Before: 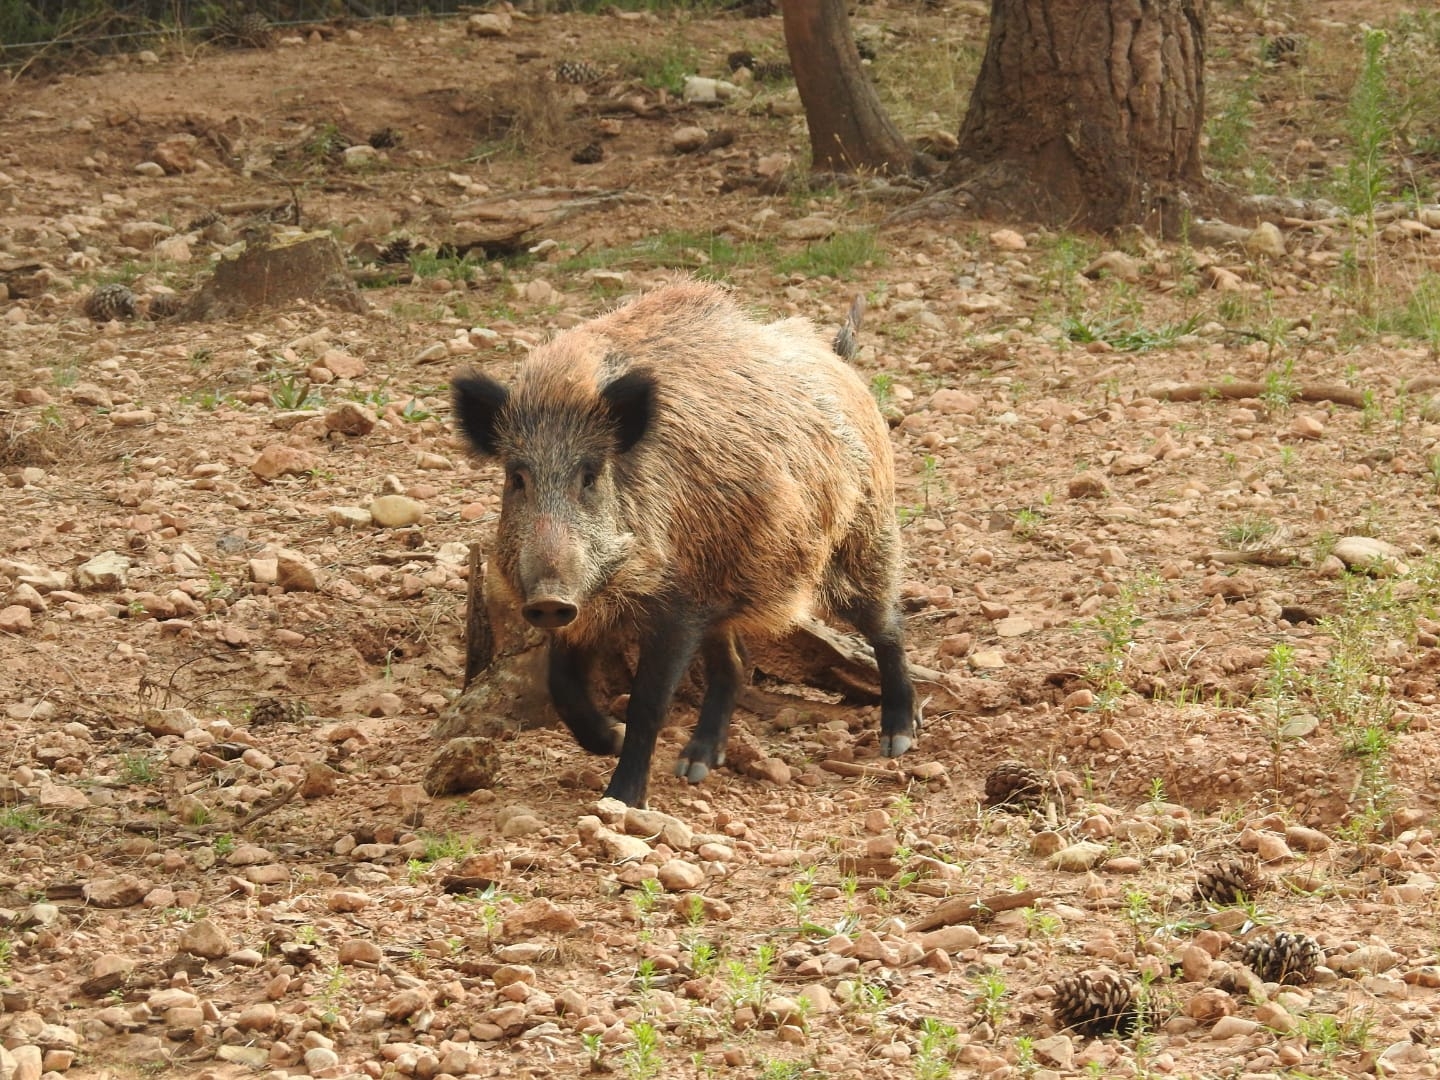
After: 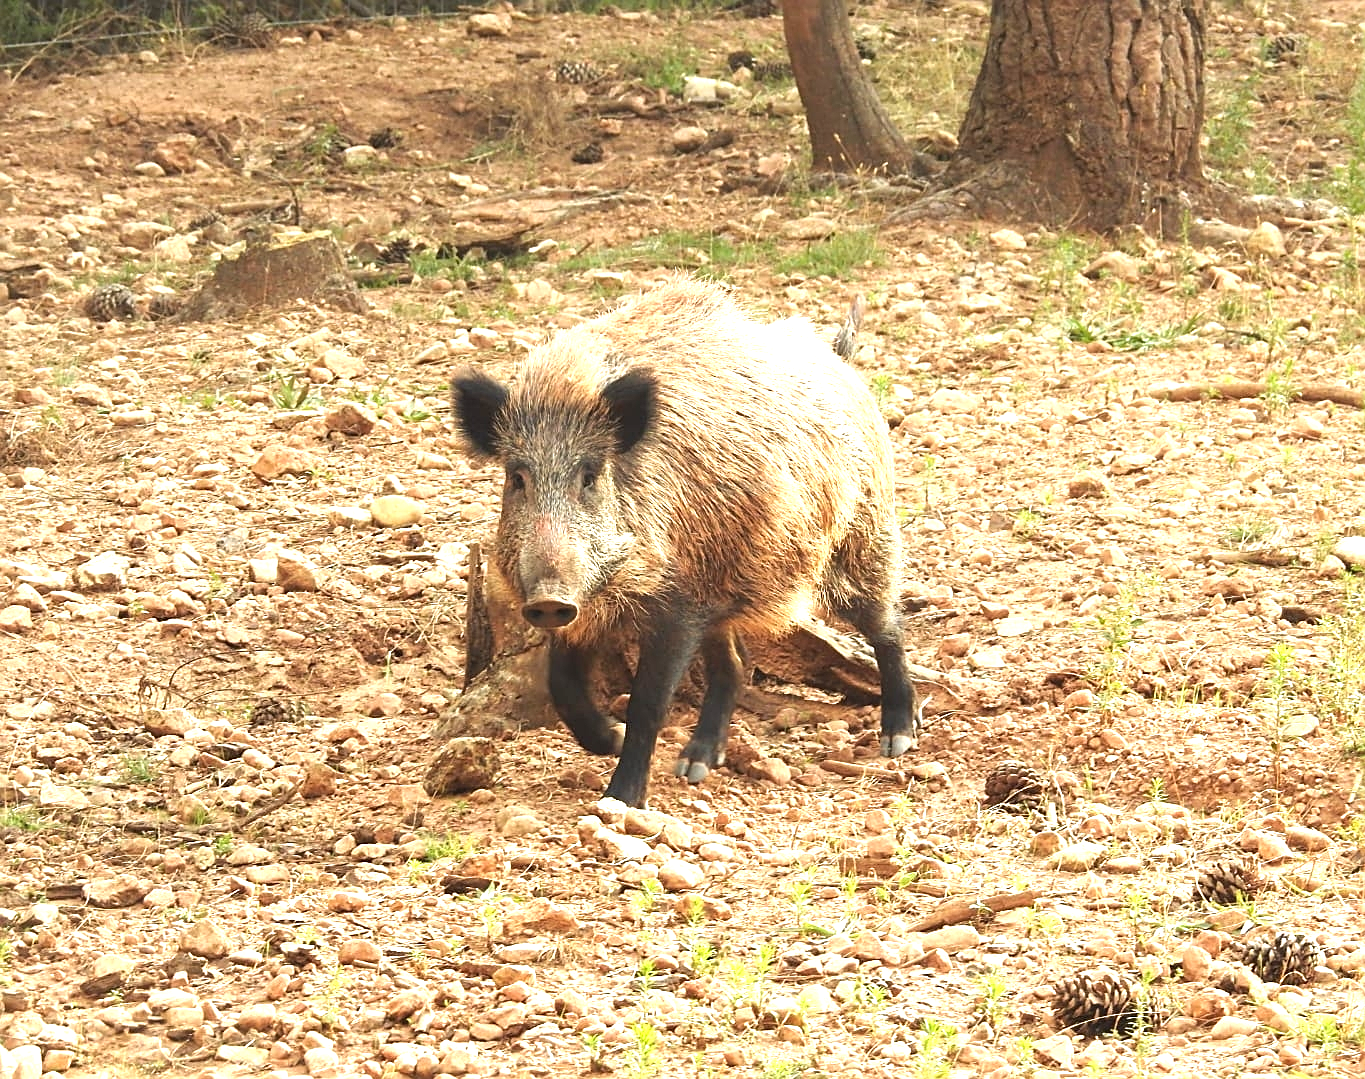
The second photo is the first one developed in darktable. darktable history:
exposure: black level correction 0, exposure 1.2 EV, compensate exposure bias true, compensate highlight preservation false
sharpen: on, module defaults
crop and rotate: right 5.167%
